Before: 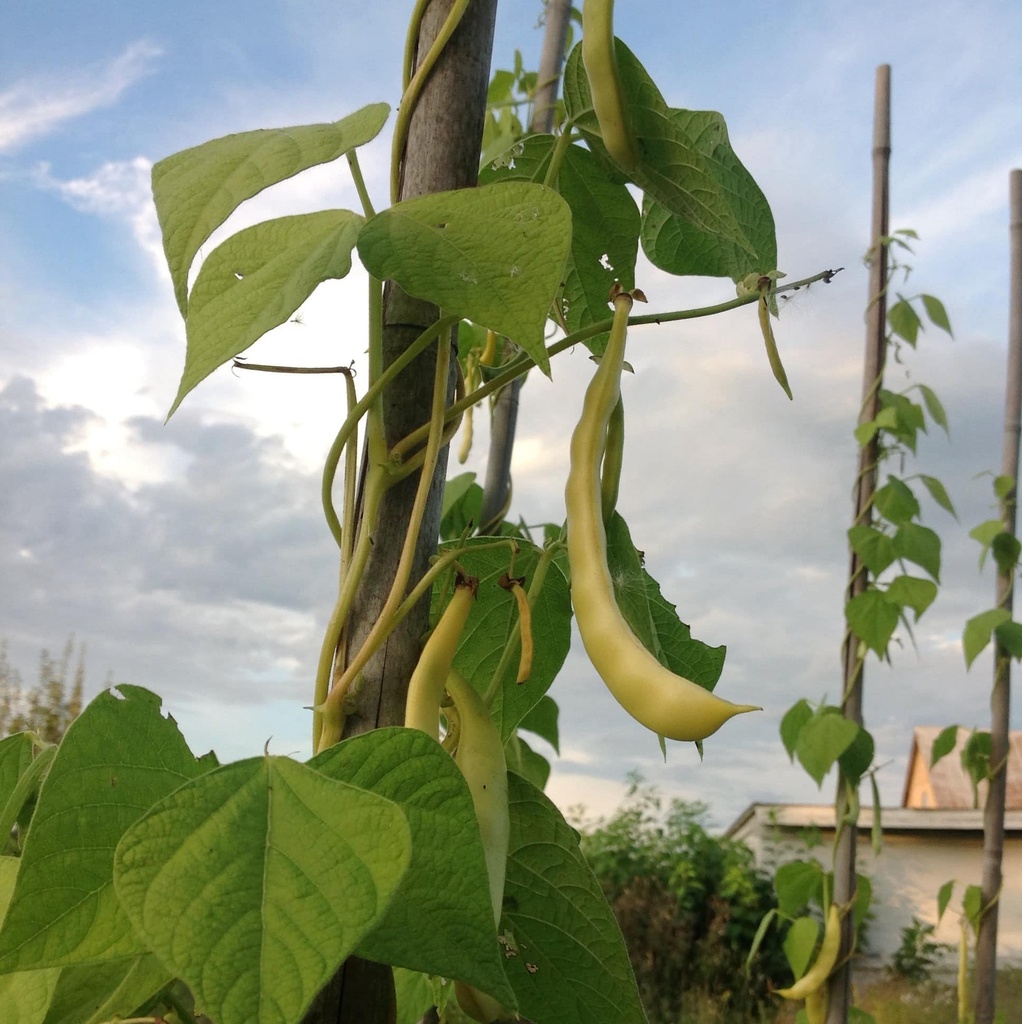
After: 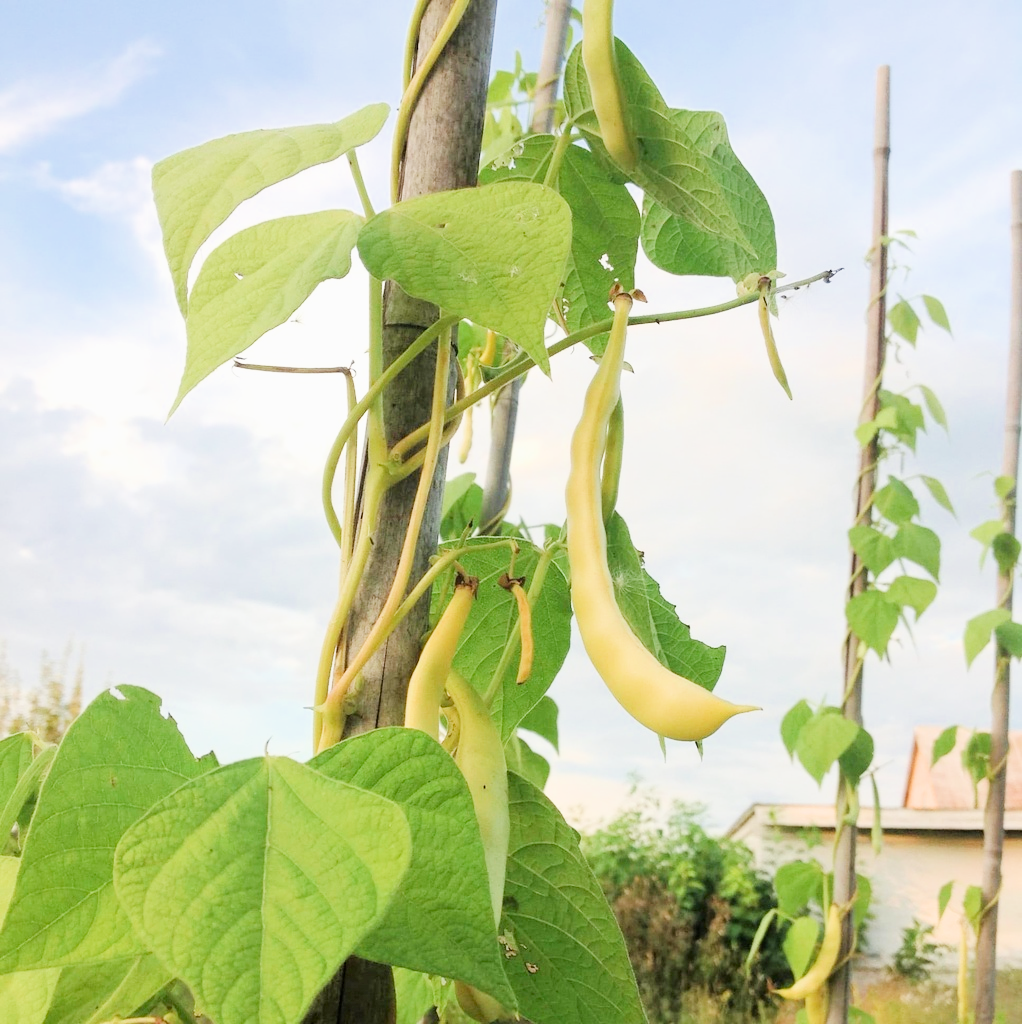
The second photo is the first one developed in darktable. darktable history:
exposure: exposure 2.253 EV, compensate highlight preservation false
filmic rgb: black relative exposure -7.18 EV, white relative exposure 5.36 EV, hardness 3.02
